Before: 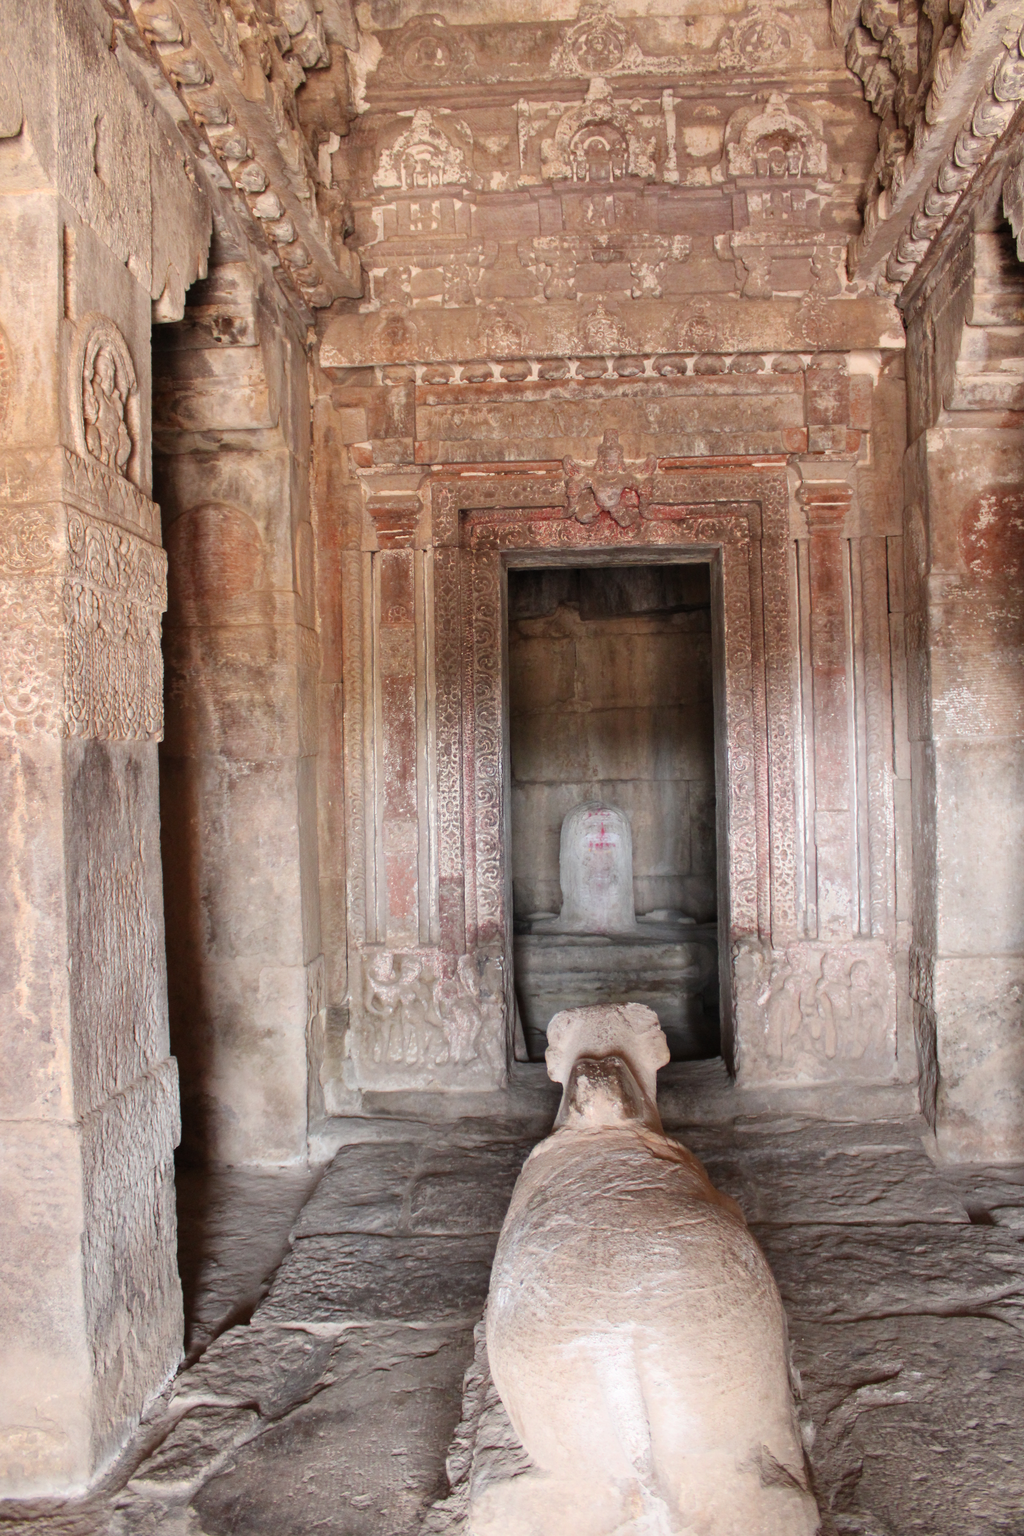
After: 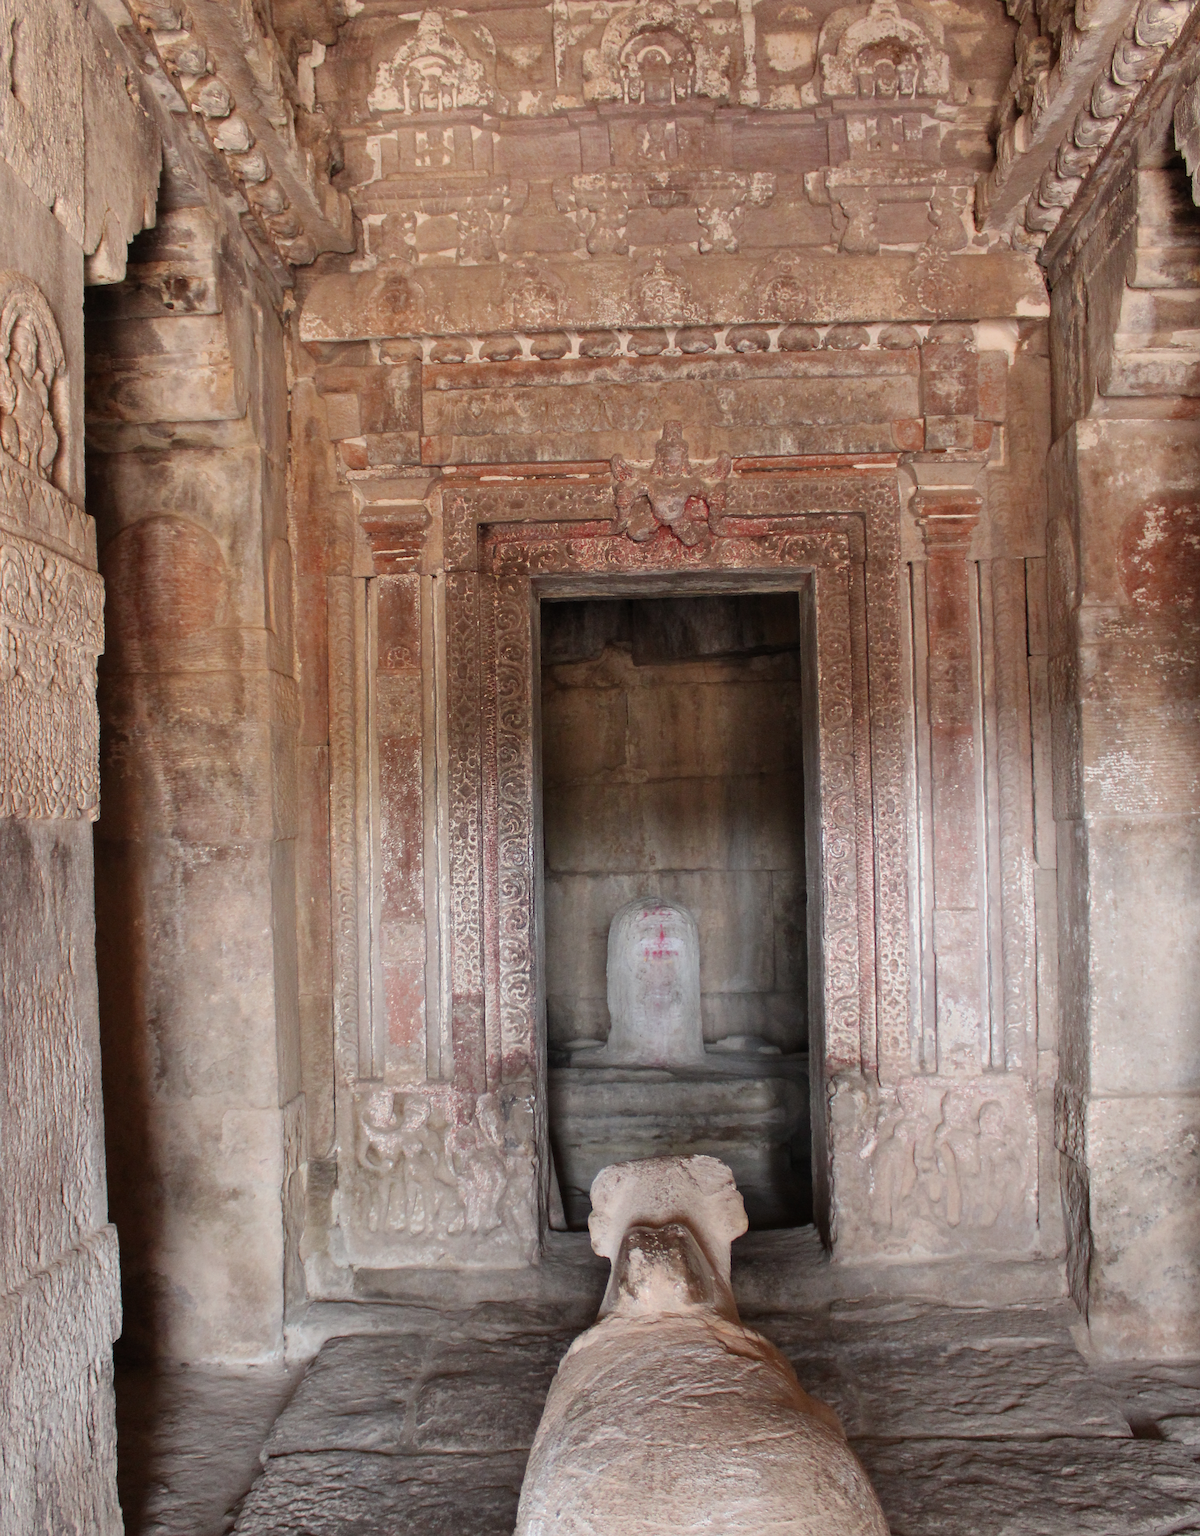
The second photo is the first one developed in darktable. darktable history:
crop: left 8.415%, top 6.577%, bottom 15.312%
sharpen: amount 0.495
exposure: exposure -0.209 EV, compensate highlight preservation false
tone equalizer: on, module defaults
